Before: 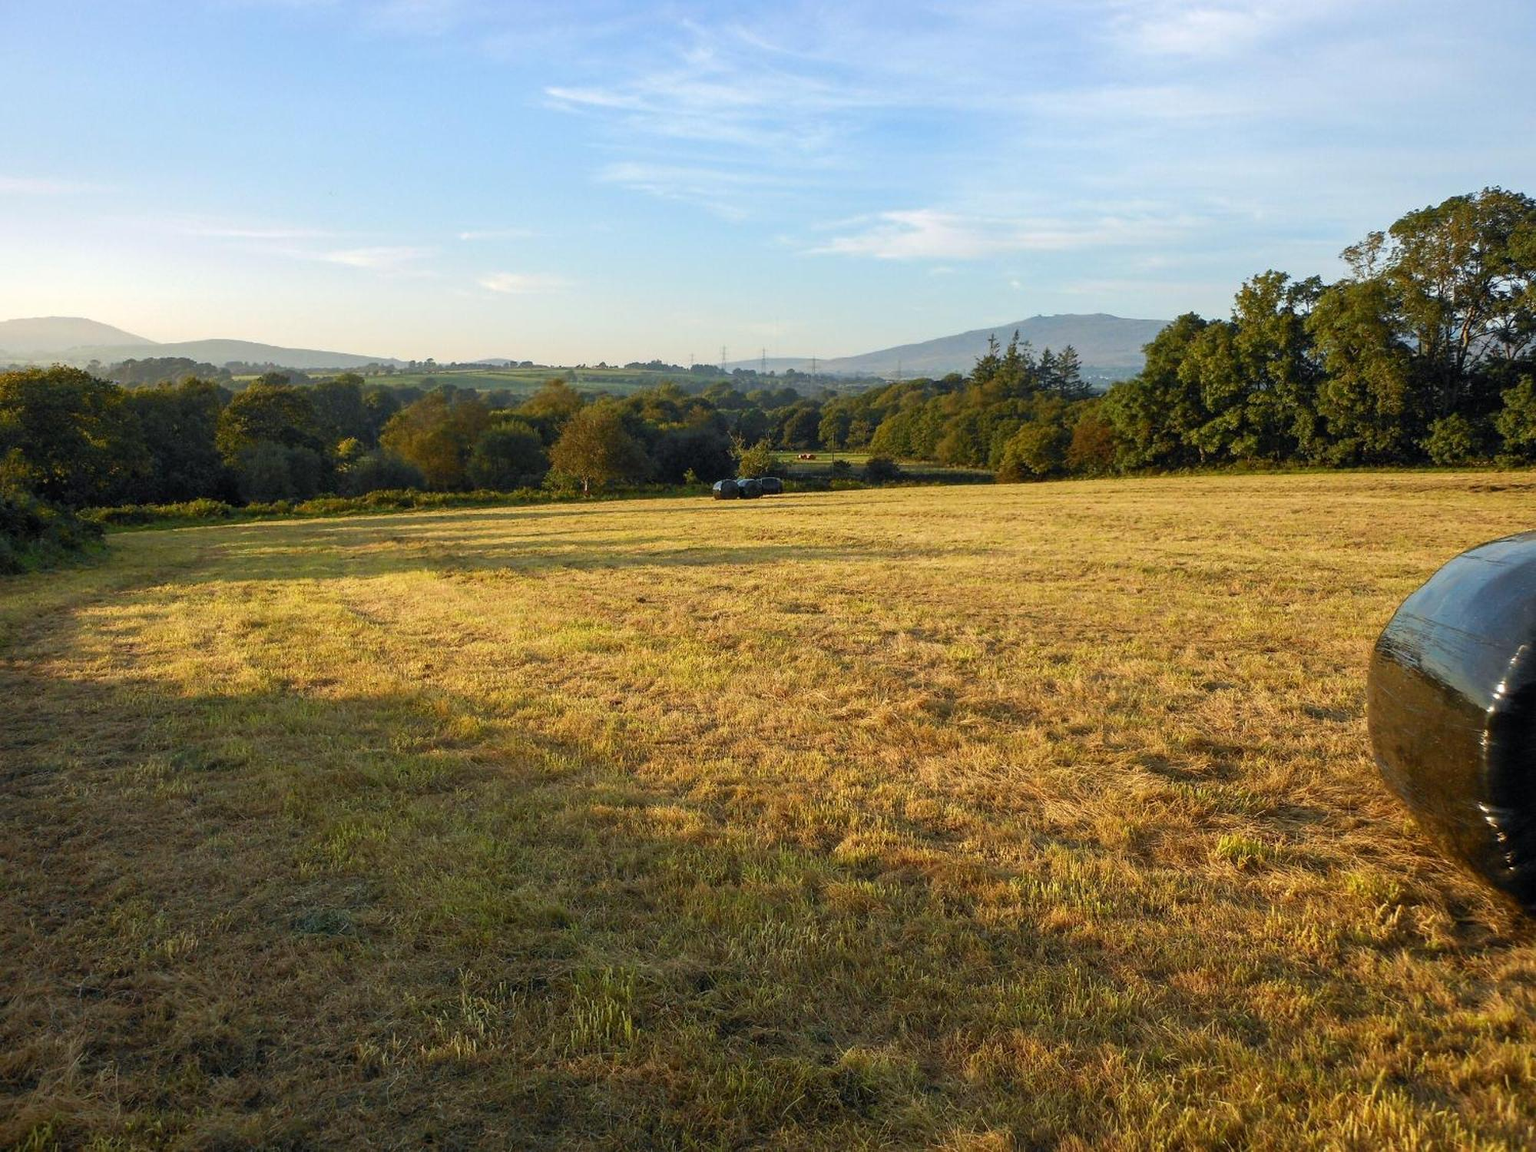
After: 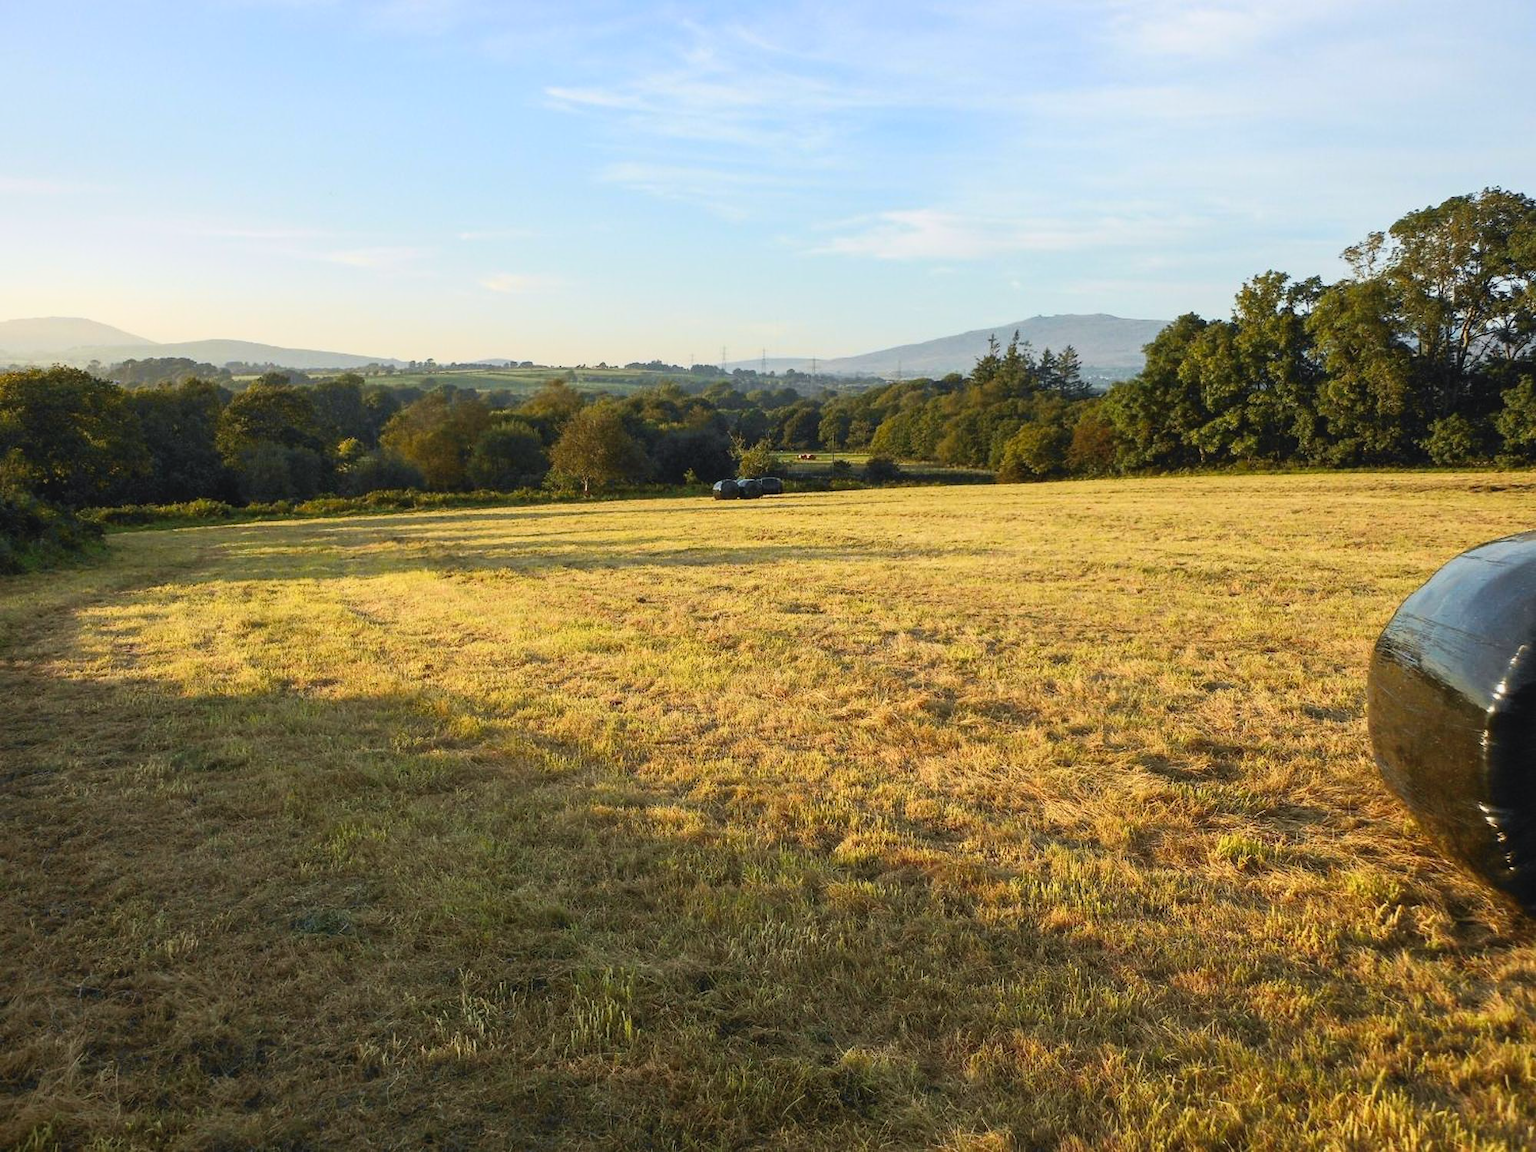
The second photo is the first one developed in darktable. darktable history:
tone curve: curves: ch0 [(0, 0.038) (0.193, 0.212) (0.461, 0.502) (0.634, 0.709) (0.852, 0.89) (1, 0.967)]; ch1 [(0, 0) (0.35, 0.356) (0.45, 0.453) (0.504, 0.503) (0.532, 0.524) (0.558, 0.555) (0.735, 0.762) (1, 1)]; ch2 [(0, 0) (0.281, 0.266) (0.456, 0.469) (0.5, 0.5) (0.533, 0.545) (0.606, 0.598) (0.646, 0.654) (1, 1)], color space Lab, independent channels, preserve colors none
